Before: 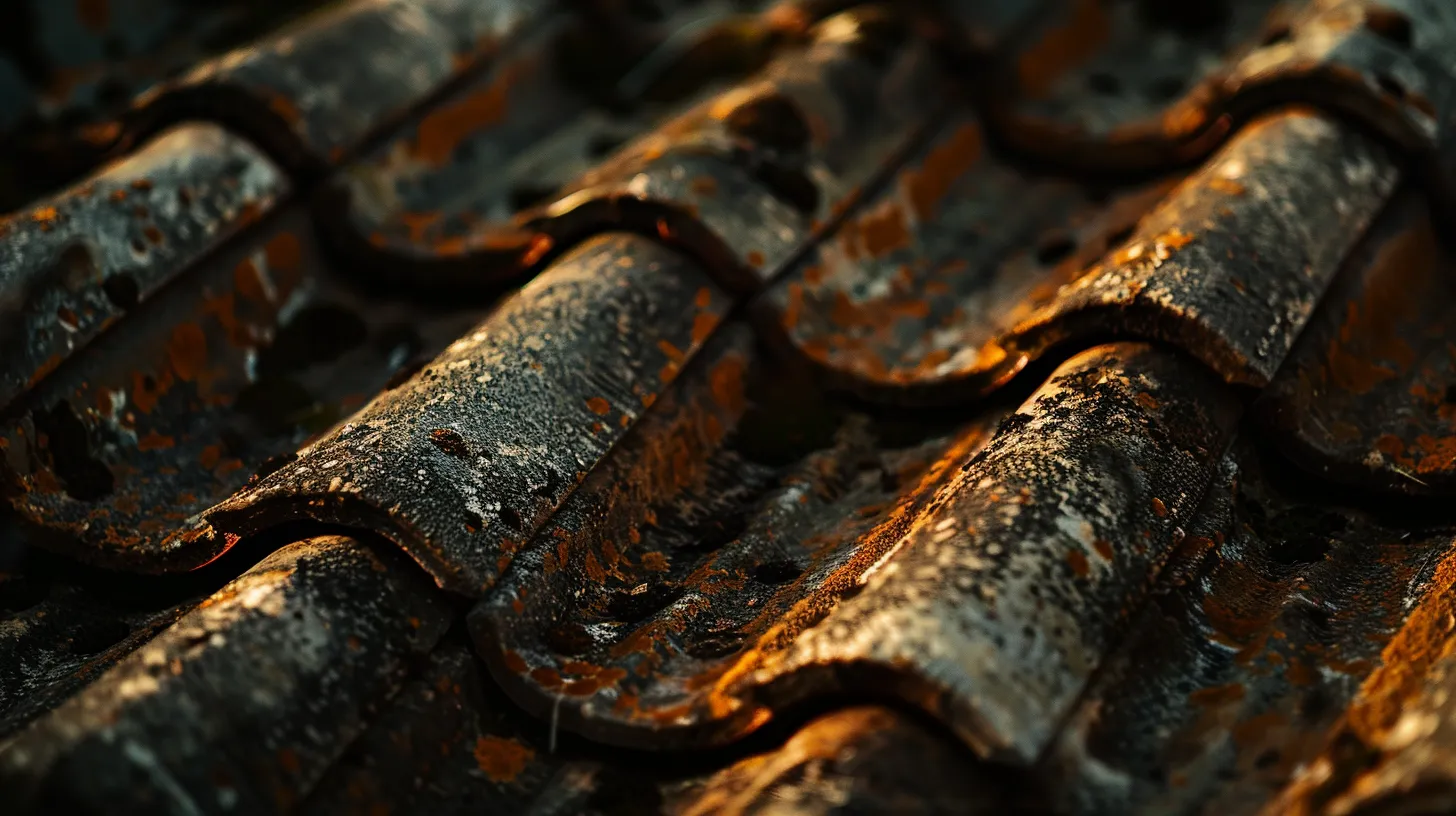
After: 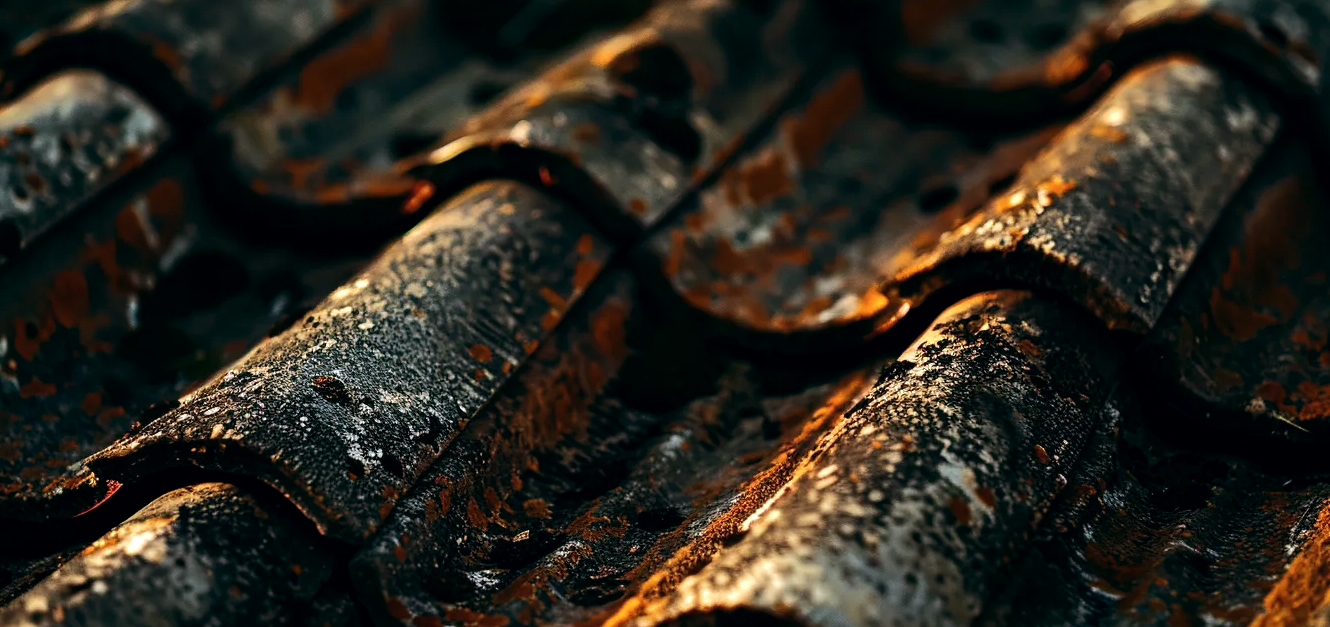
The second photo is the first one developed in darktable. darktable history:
crop: left 8.155%, top 6.611%, bottom 15.385%
color balance: lift [0.998, 0.998, 1.001, 1.002], gamma [0.995, 1.025, 0.992, 0.975], gain [0.995, 1.02, 0.997, 0.98]
tone equalizer: -8 EV -0.417 EV, -7 EV -0.389 EV, -6 EV -0.333 EV, -5 EV -0.222 EV, -3 EV 0.222 EV, -2 EV 0.333 EV, -1 EV 0.389 EV, +0 EV 0.417 EV, edges refinement/feathering 500, mask exposure compensation -1.57 EV, preserve details no
color calibration: illuminant custom, x 0.368, y 0.373, temperature 4330.32 K
